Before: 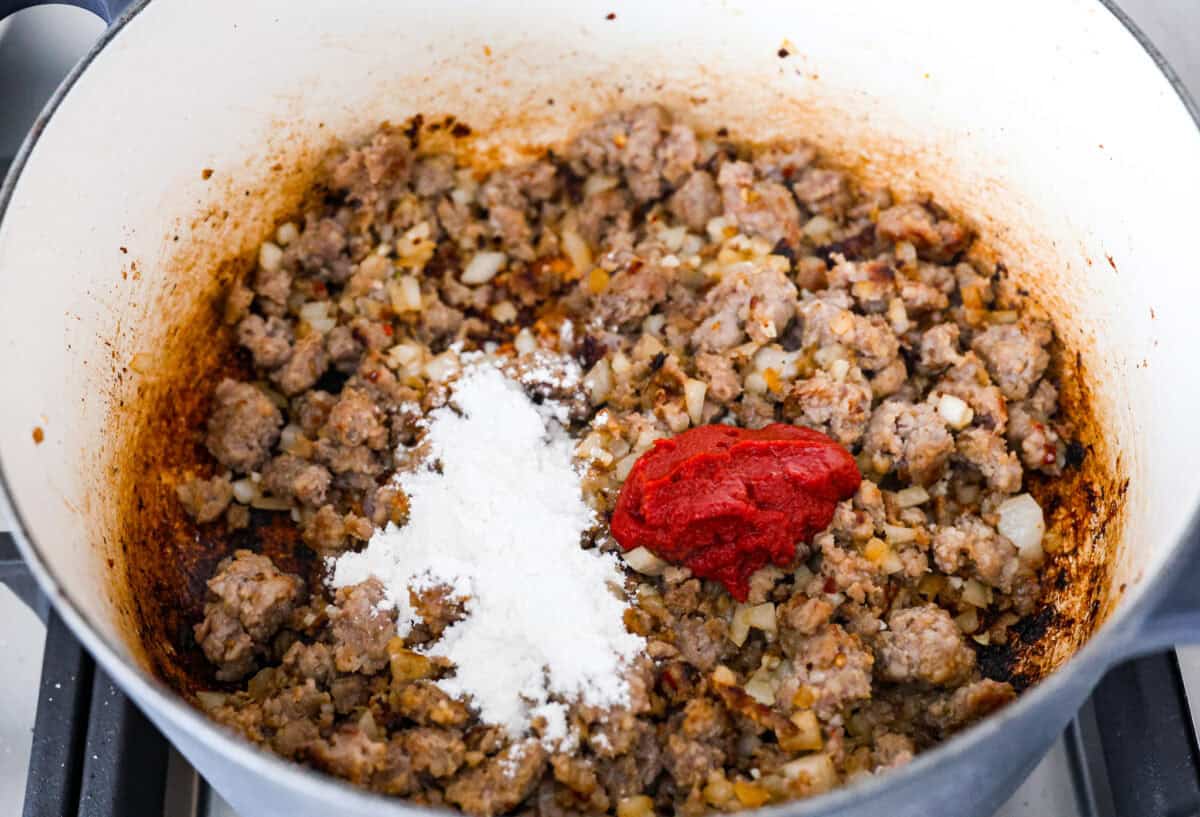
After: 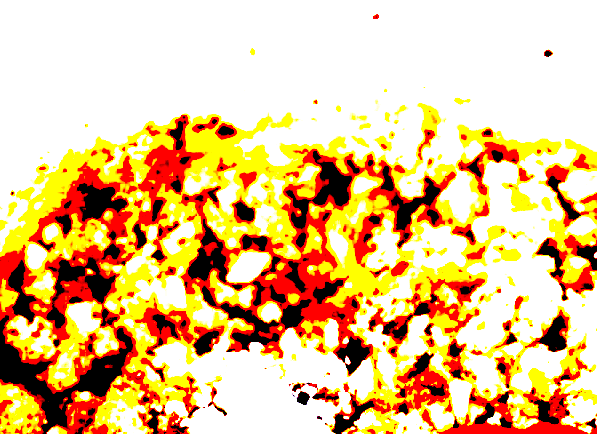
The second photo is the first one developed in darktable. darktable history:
crop: left 19.663%, right 30.53%, bottom 46.838%
exposure: black level correction 0.098, exposure 2.908 EV, compensate highlight preservation false
tone equalizer: -8 EV -0.41 EV, -7 EV -0.382 EV, -6 EV -0.305 EV, -5 EV -0.205 EV, -3 EV 0.209 EV, -2 EV 0.334 EV, -1 EV 0.39 EV, +0 EV 0.391 EV, smoothing diameter 2.1%, edges refinement/feathering 18.15, mask exposure compensation -1.57 EV, filter diffusion 5
